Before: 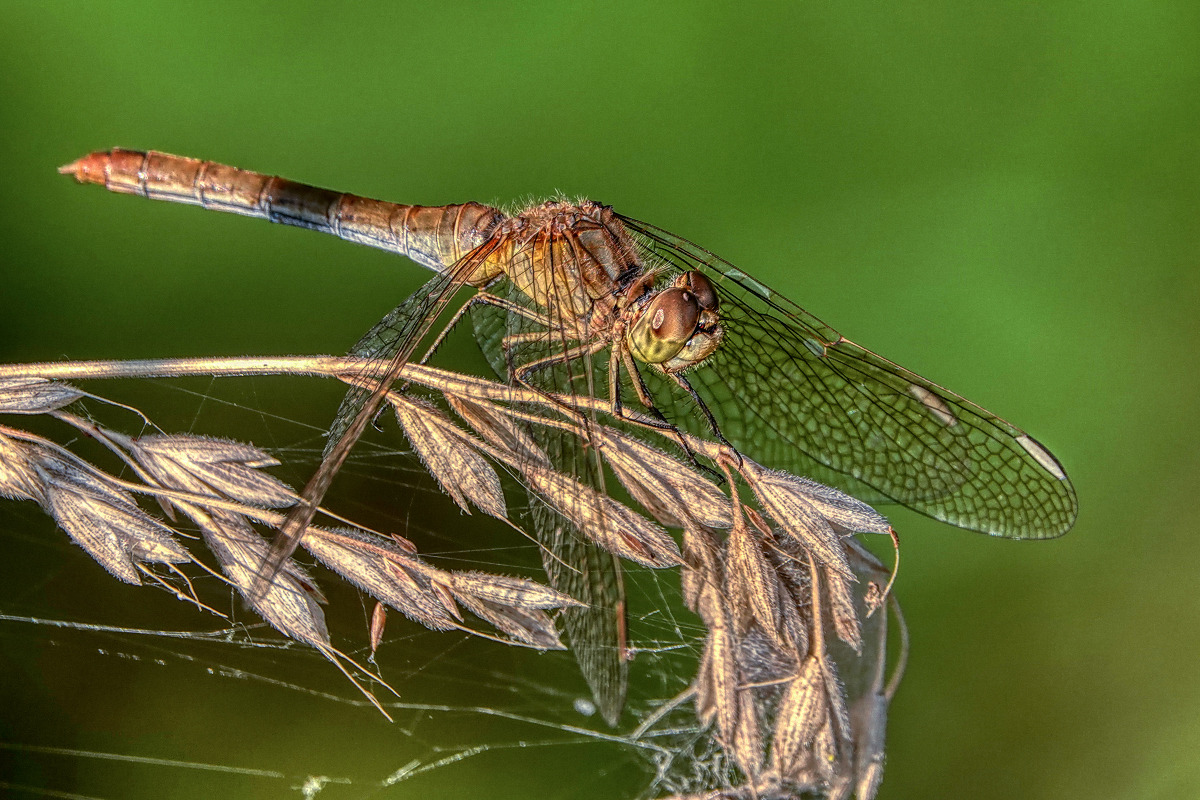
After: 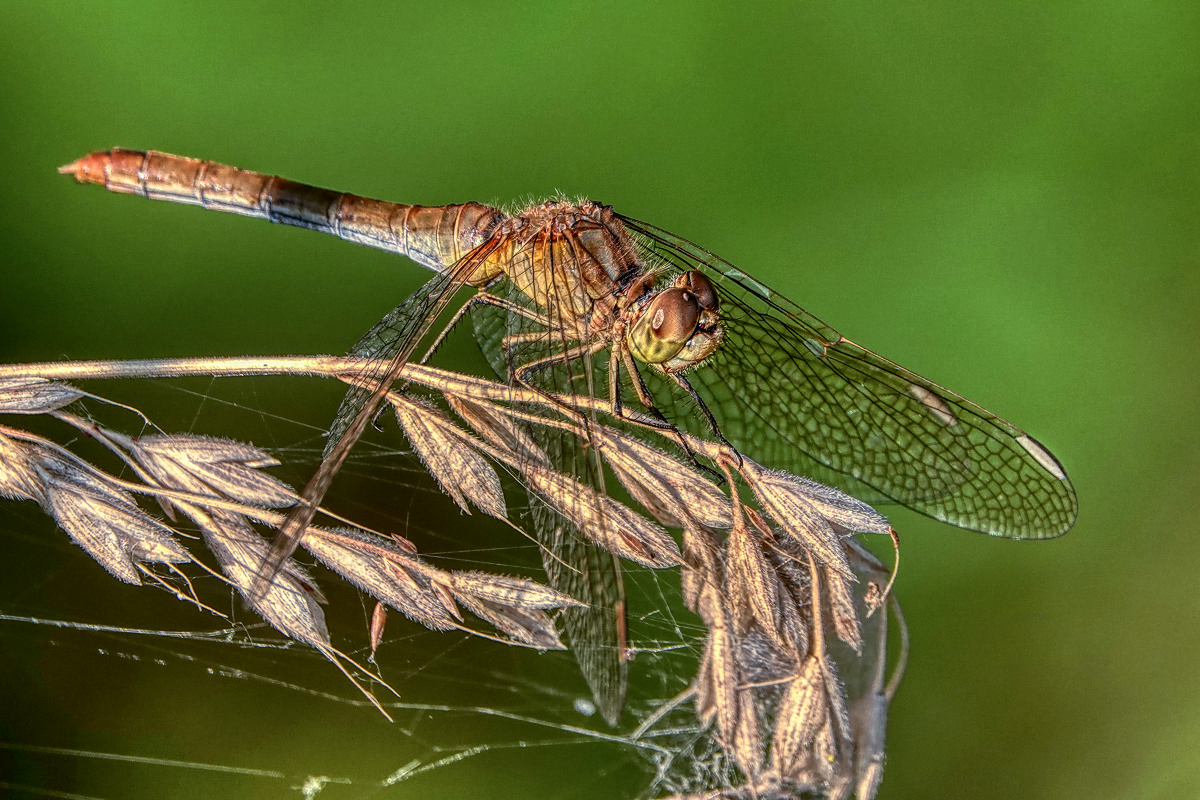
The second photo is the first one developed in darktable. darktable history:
contrast brightness saturation: contrast 0.097, brightness 0.011, saturation 0.018
